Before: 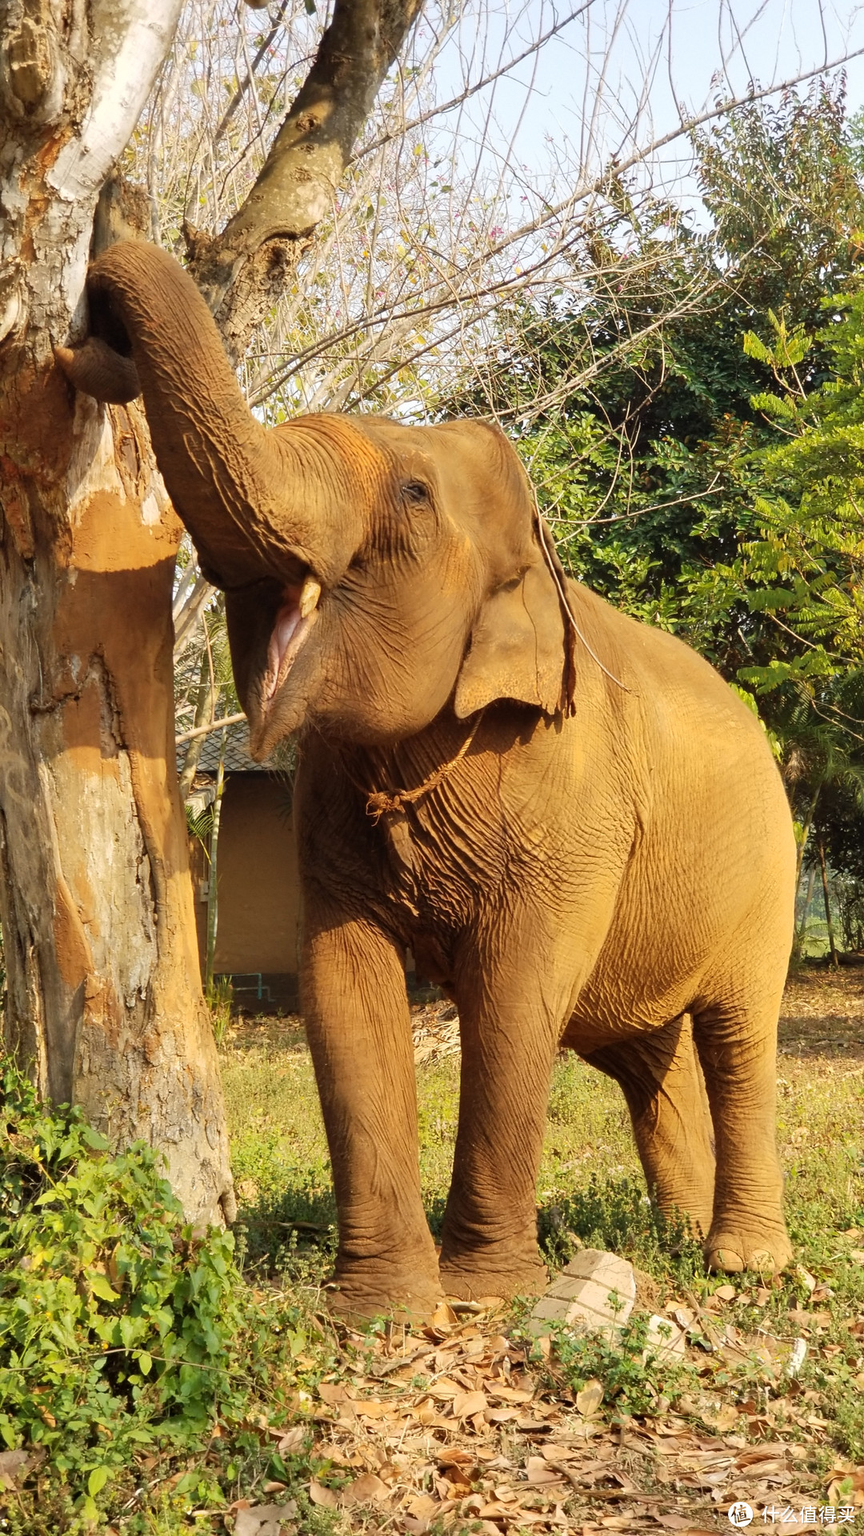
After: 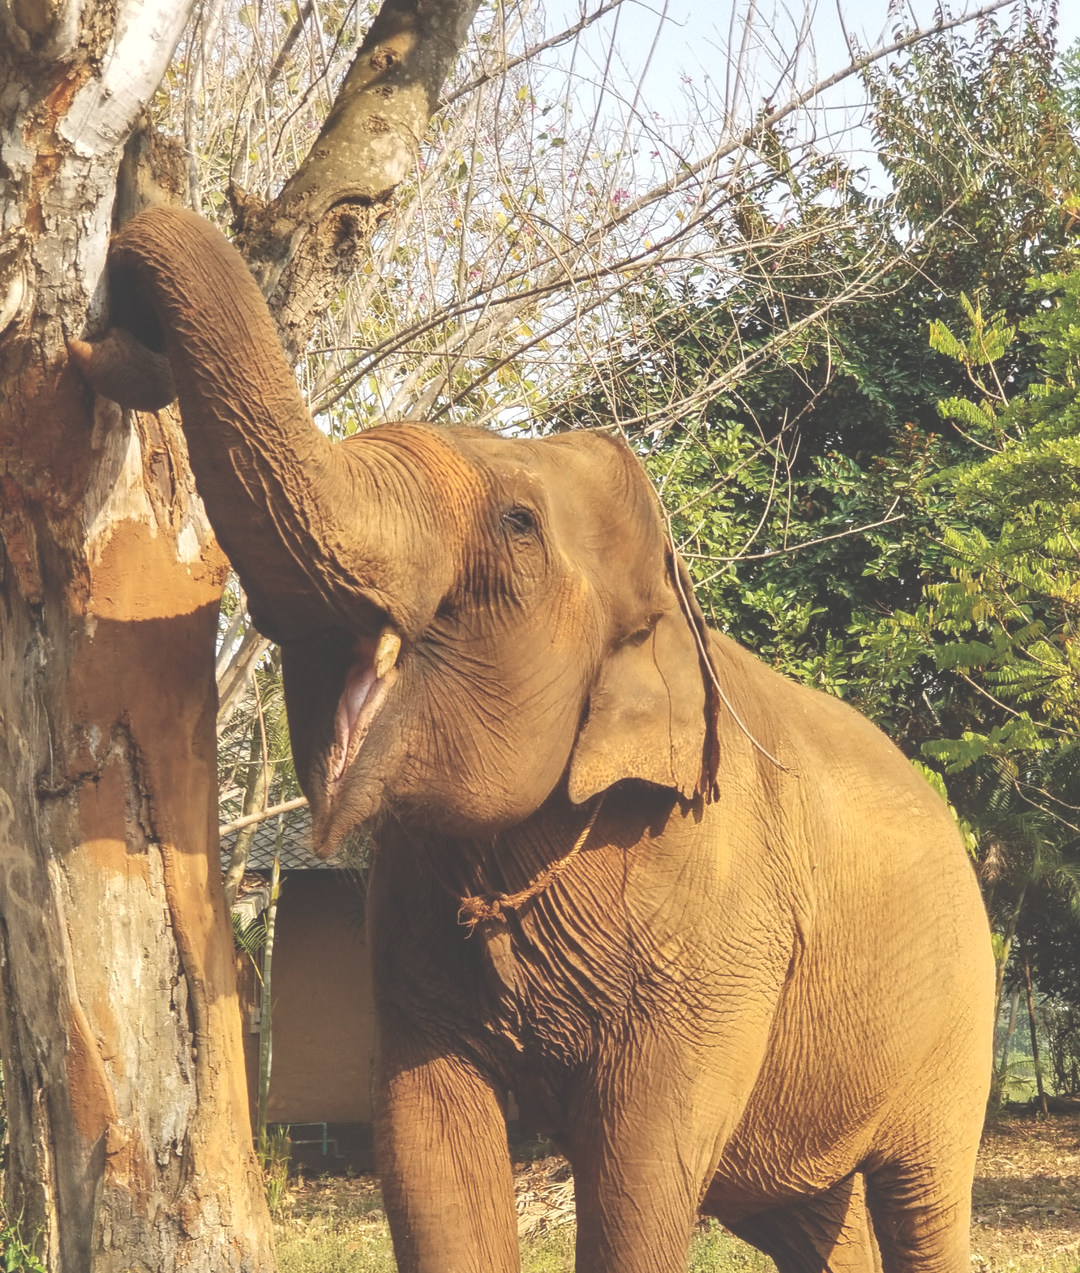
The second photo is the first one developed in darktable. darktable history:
local contrast: detail 130%
crop and rotate: top 4.912%, bottom 28.771%
exposure: black level correction -0.061, exposure -0.049 EV, compensate exposure bias true, compensate highlight preservation false
